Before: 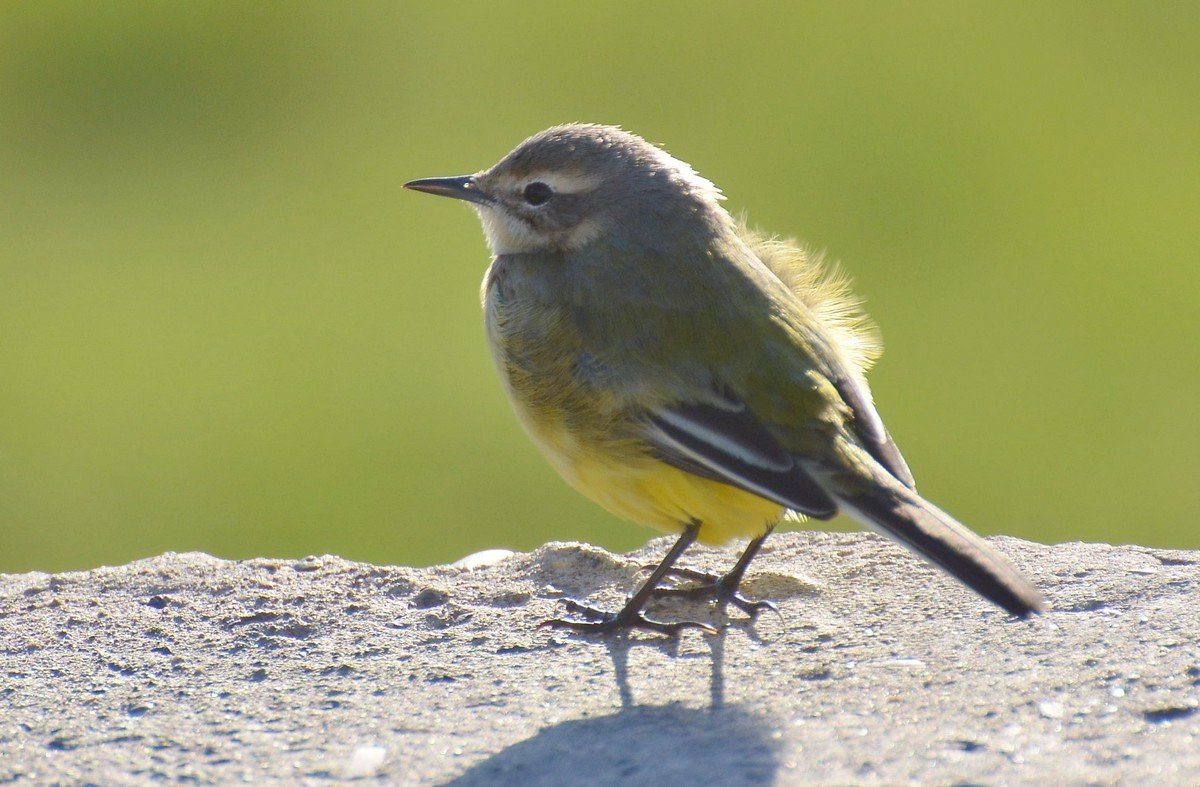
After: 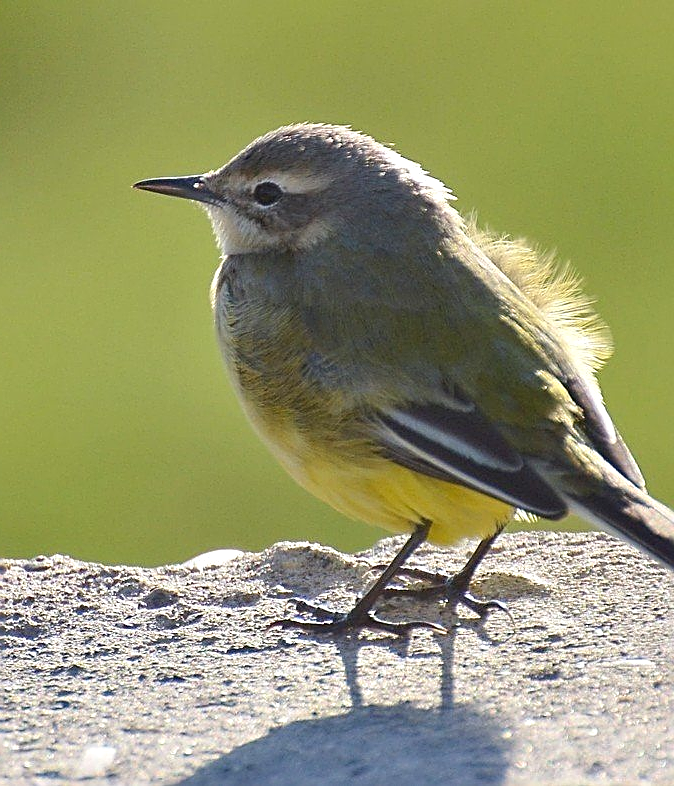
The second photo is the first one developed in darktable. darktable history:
contrast equalizer: octaves 7, y [[0.6 ×6], [0.55 ×6], [0 ×6], [0 ×6], [0 ×6]], mix 0.3
sharpen: amount 0.901
crop and rotate: left 22.516%, right 21.234%
